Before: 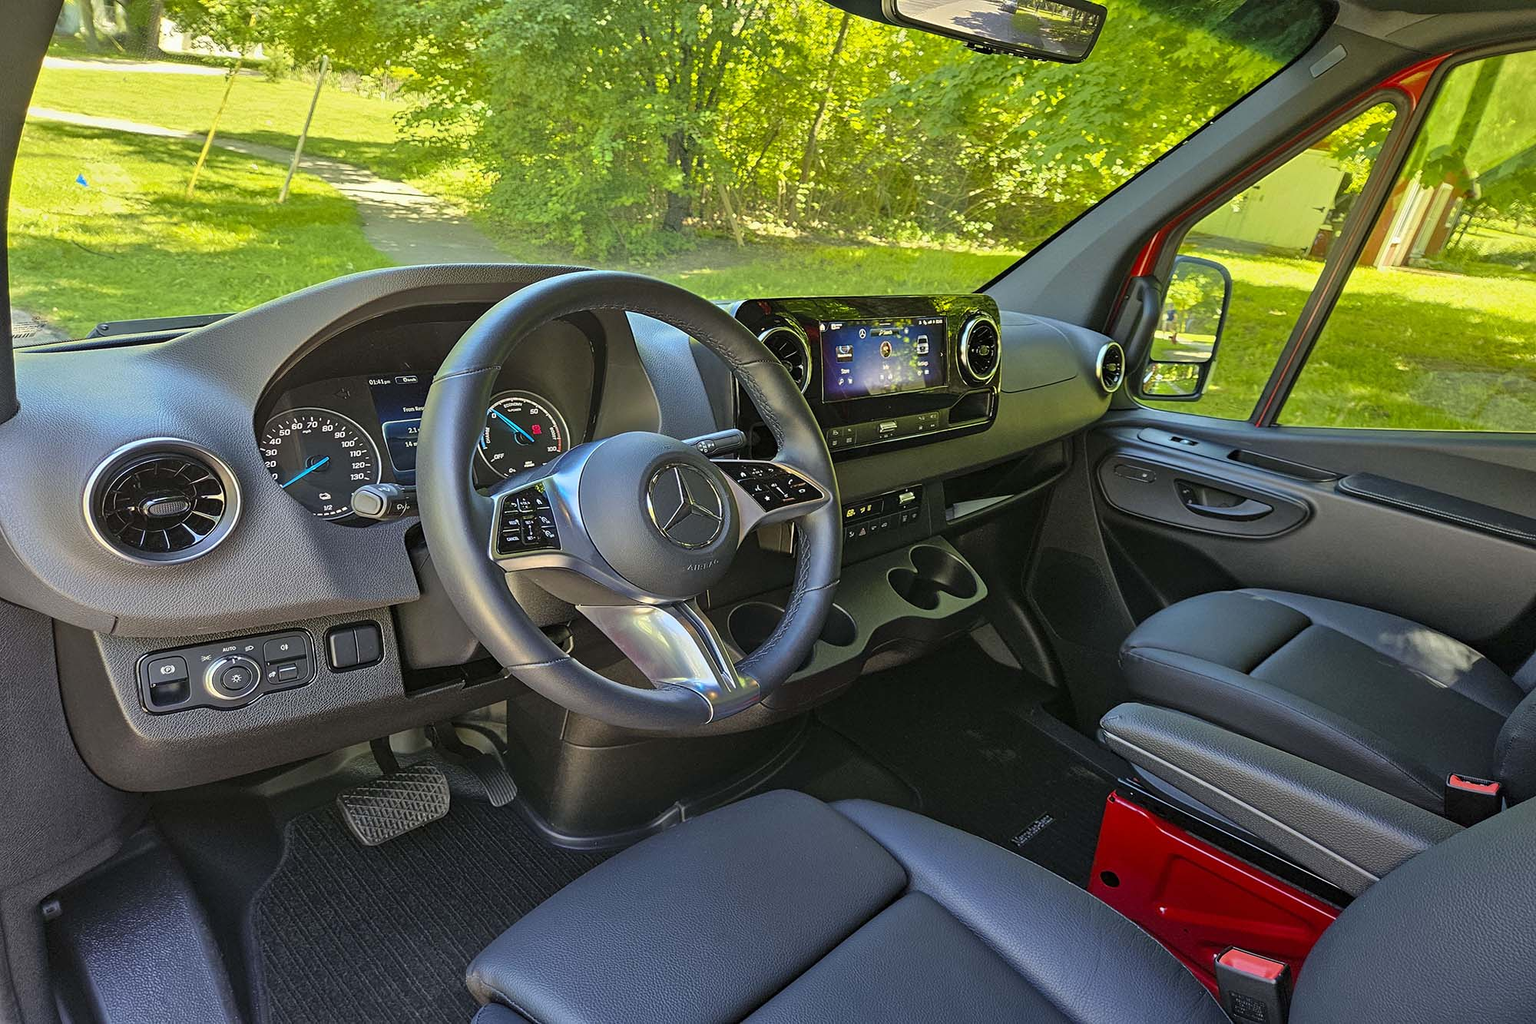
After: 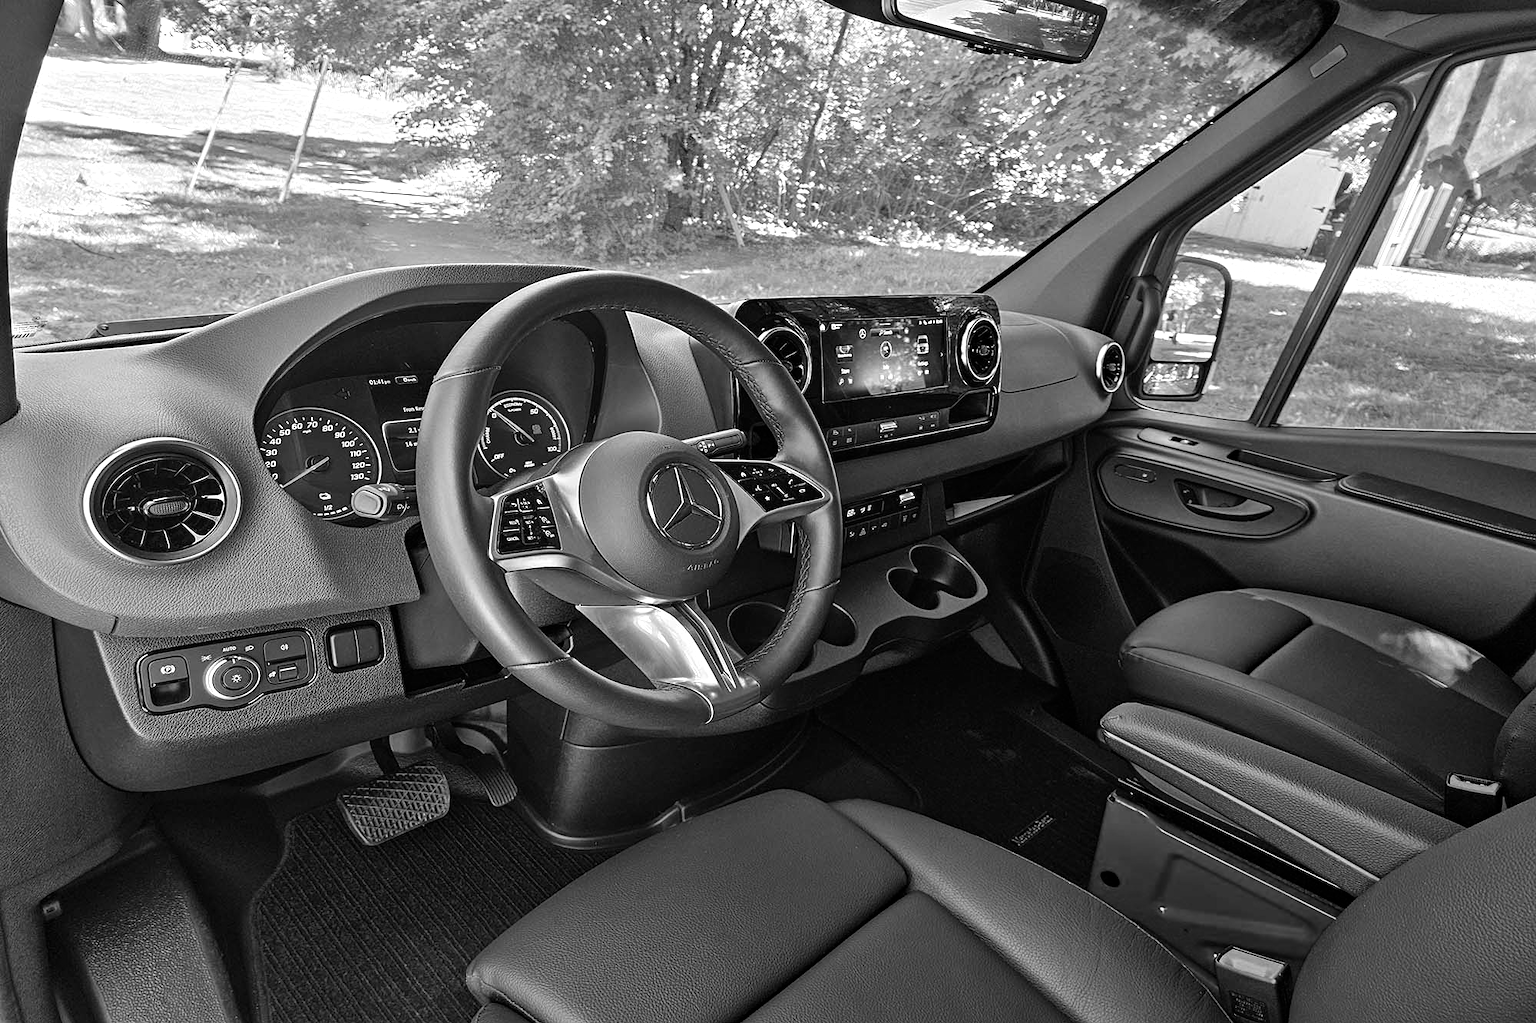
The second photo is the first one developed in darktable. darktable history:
monochrome: on, module defaults
color balance rgb: shadows lift › luminance -20%, power › hue 72.24°, highlights gain › luminance 15%, global offset › hue 171.6°, perceptual saturation grading › global saturation 14.09%, perceptual saturation grading › highlights -25%, perceptual saturation grading › shadows 25%, global vibrance 25%, contrast 10%
